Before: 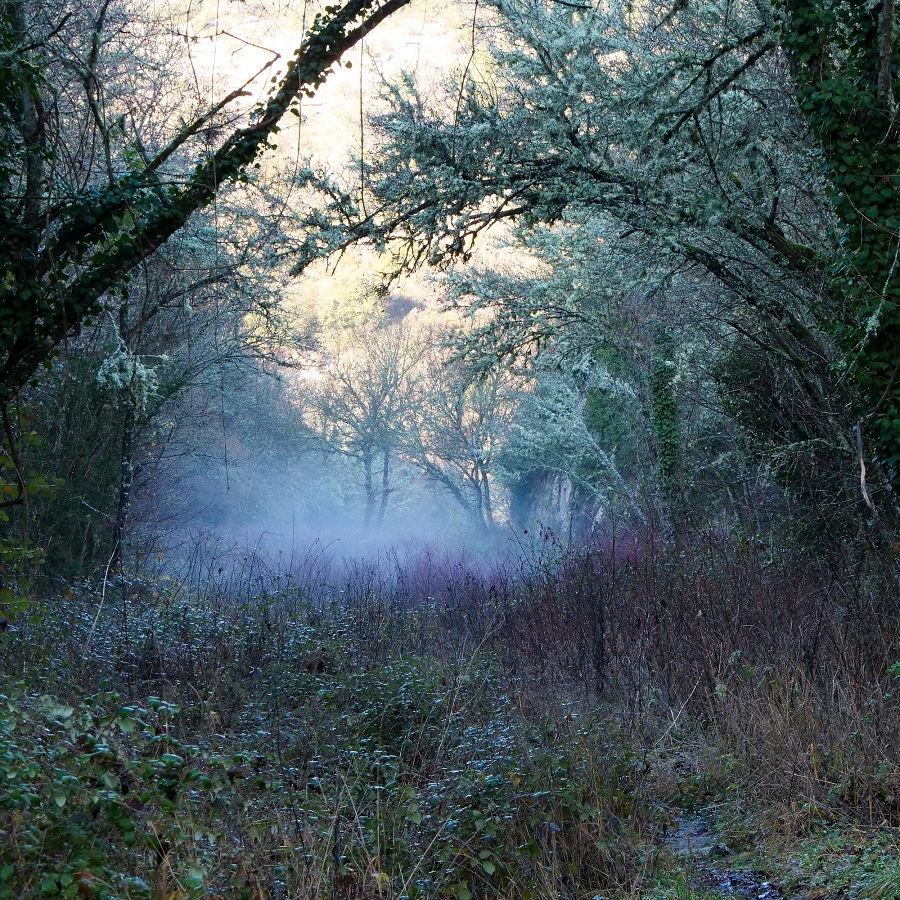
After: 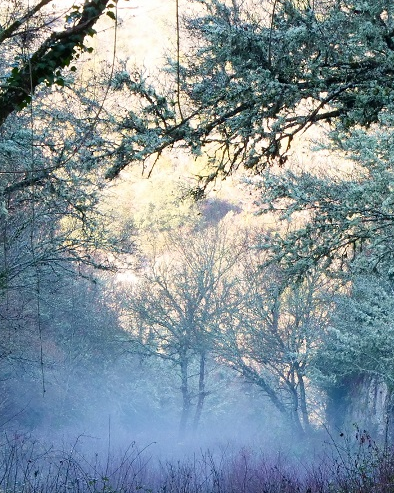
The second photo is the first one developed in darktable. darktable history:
crop: left 20.468%, top 10.784%, right 35.686%, bottom 34.338%
